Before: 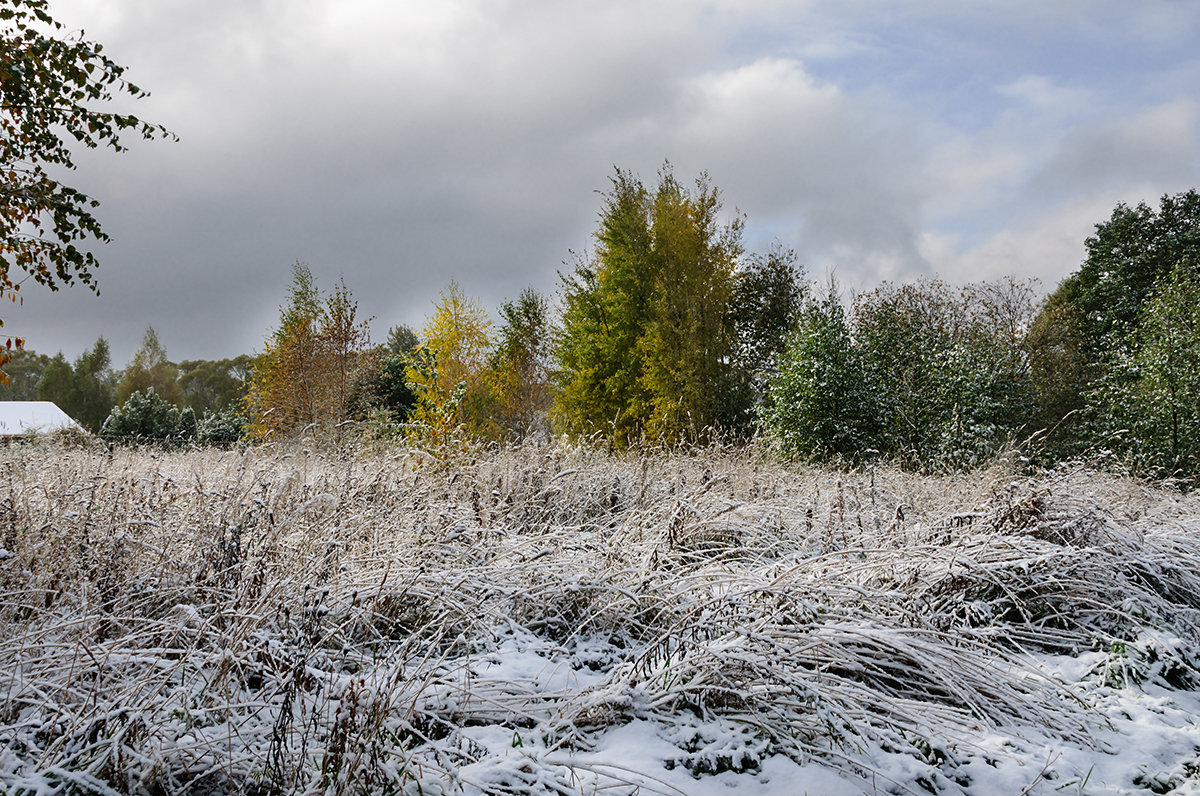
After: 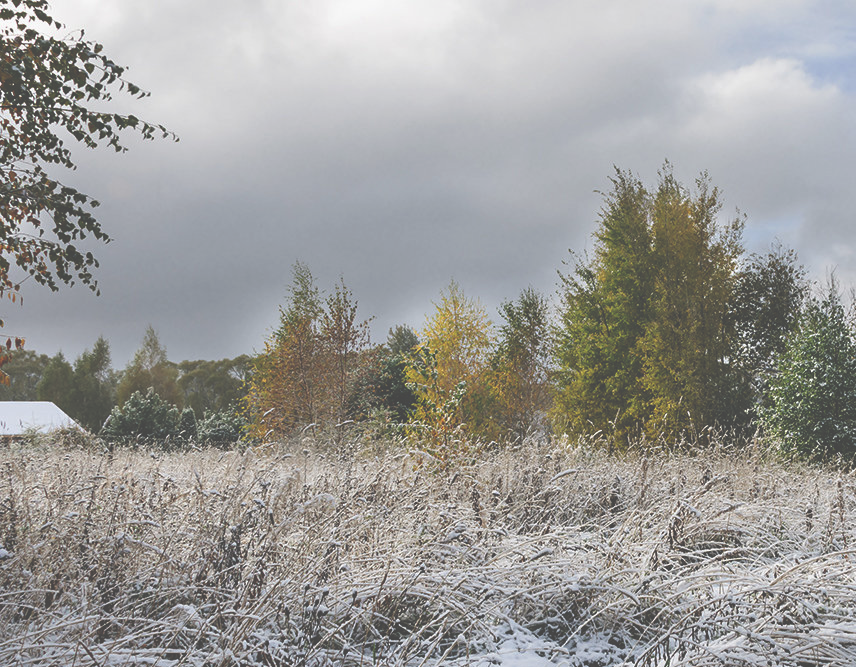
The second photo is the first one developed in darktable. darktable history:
crop: right 28.59%, bottom 16.187%
exposure: black level correction -0.064, exposure -0.05 EV, compensate highlight preservation false
